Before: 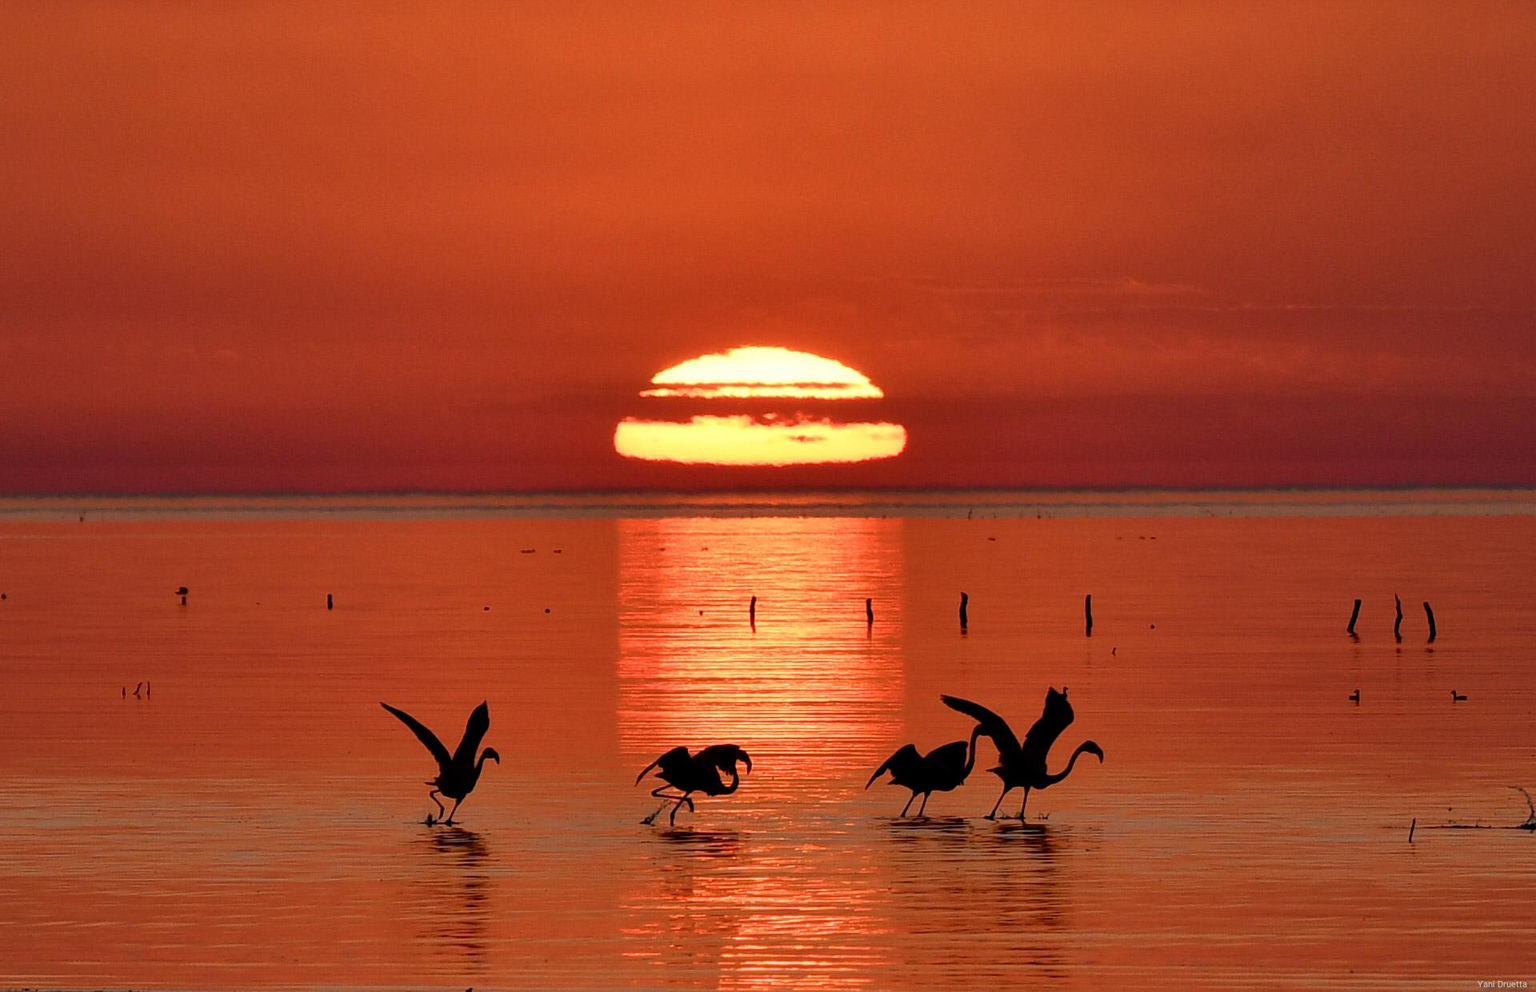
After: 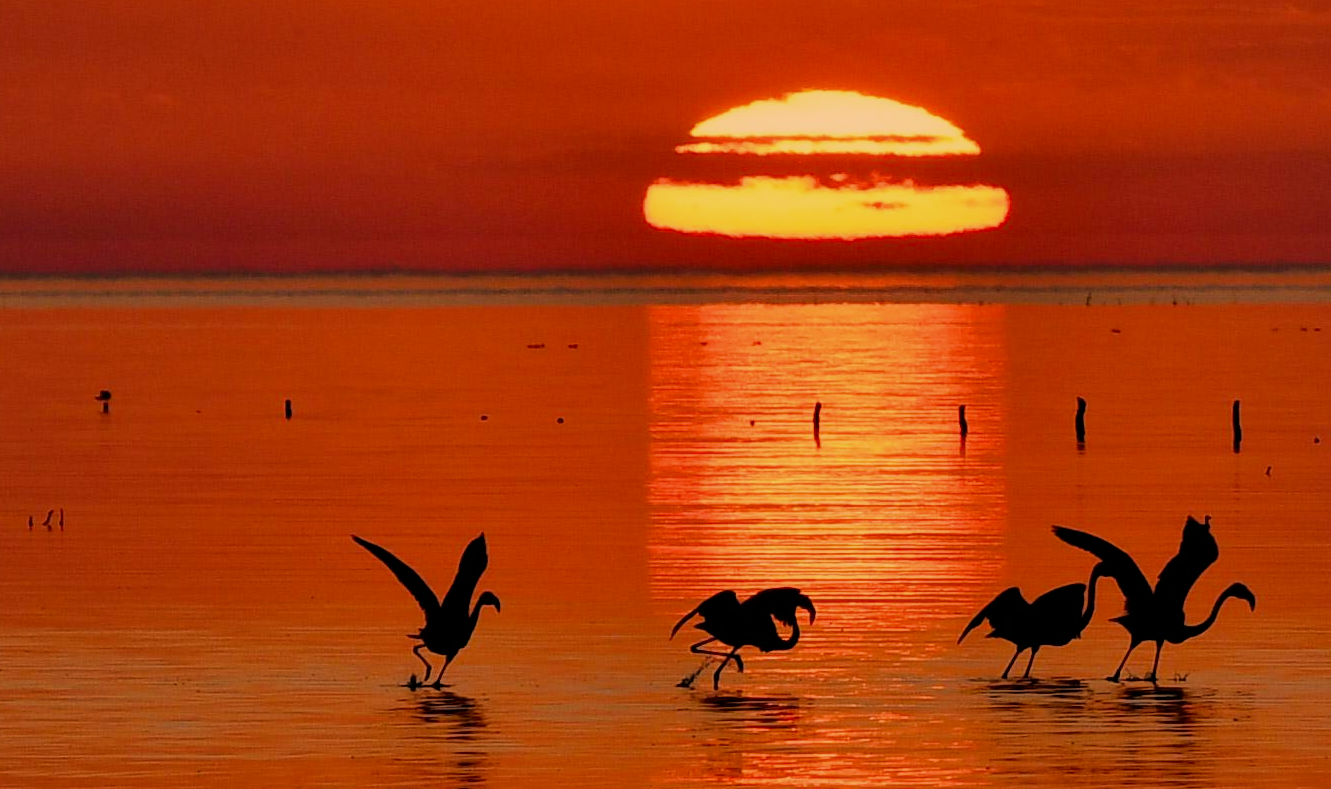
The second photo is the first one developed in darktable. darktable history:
color correction: highlights a* 15, highlights b* 31.55
crop: left 6.488%, top 27.668%, right 24.183%, bottom 8.656%
filmic rgb: black relative exposure -7.65 EV, white relative exposure 4.56 EV, hardness 3.61
